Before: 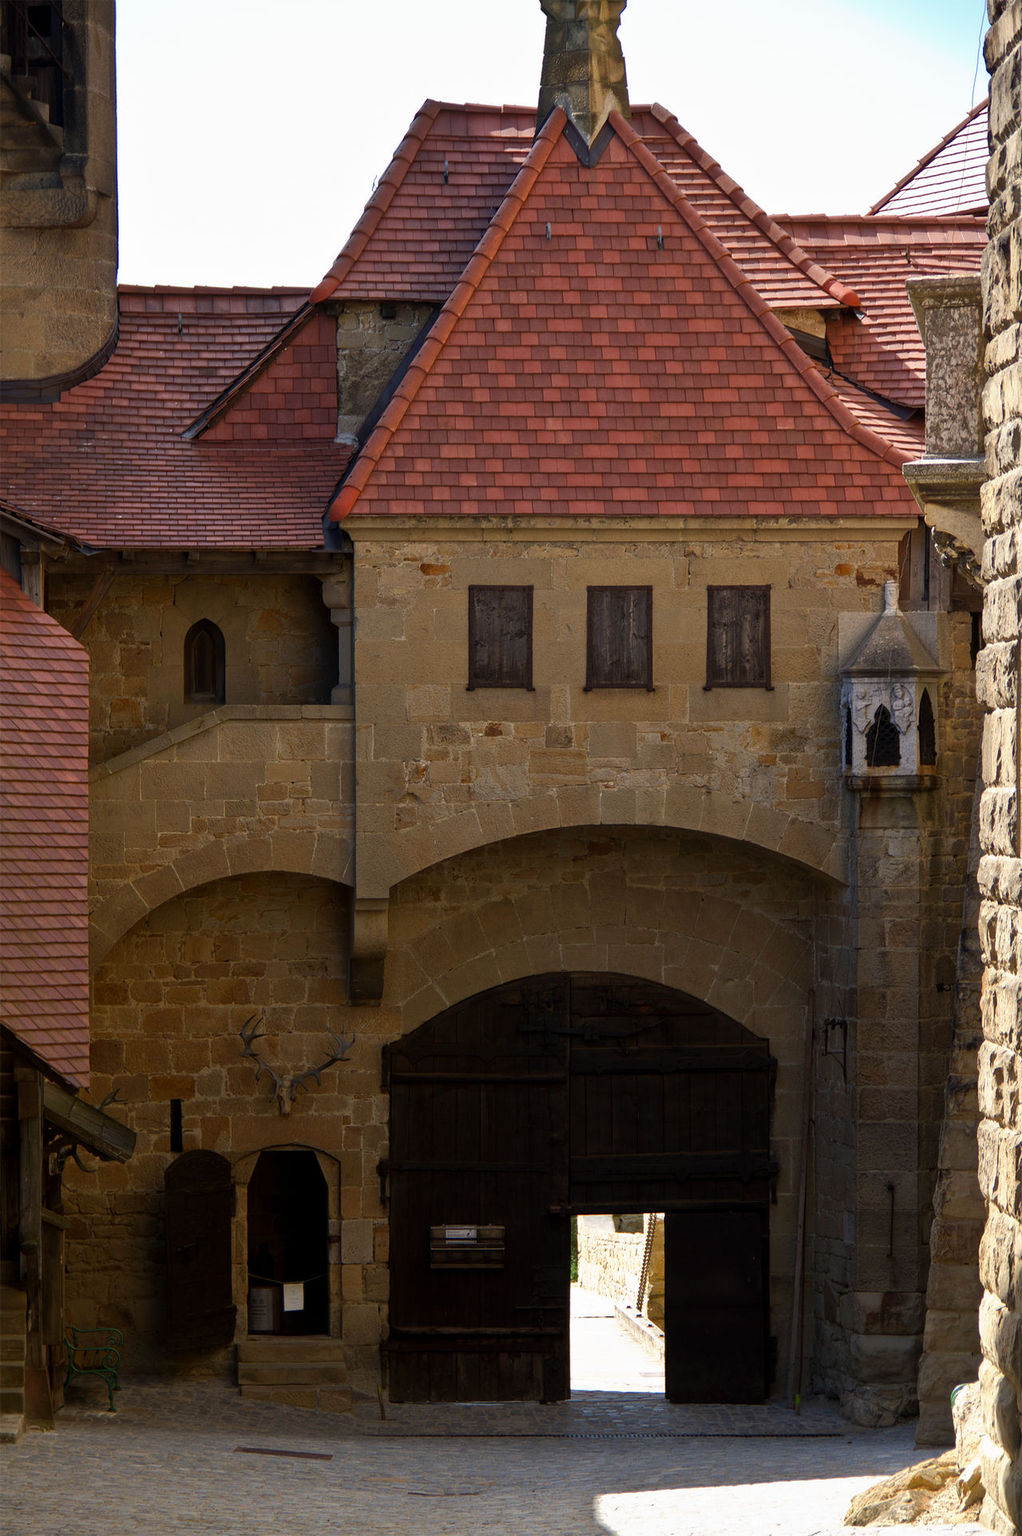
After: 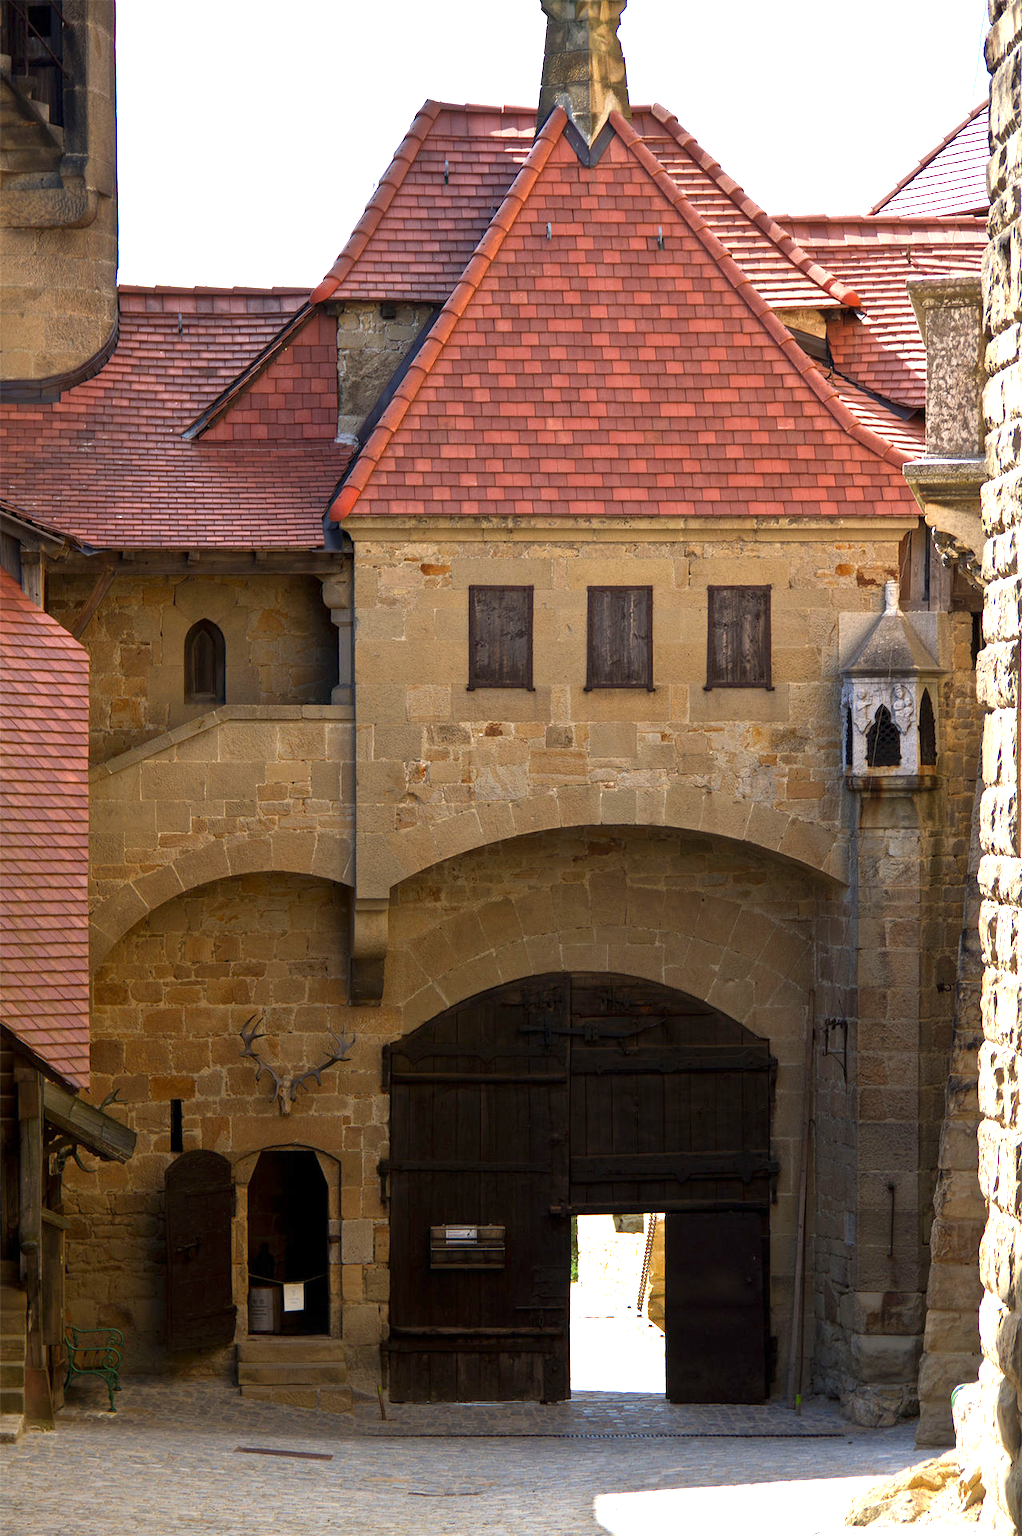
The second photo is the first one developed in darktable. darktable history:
exposure: exposure 1.14 EV, compensate highlight preservation false
